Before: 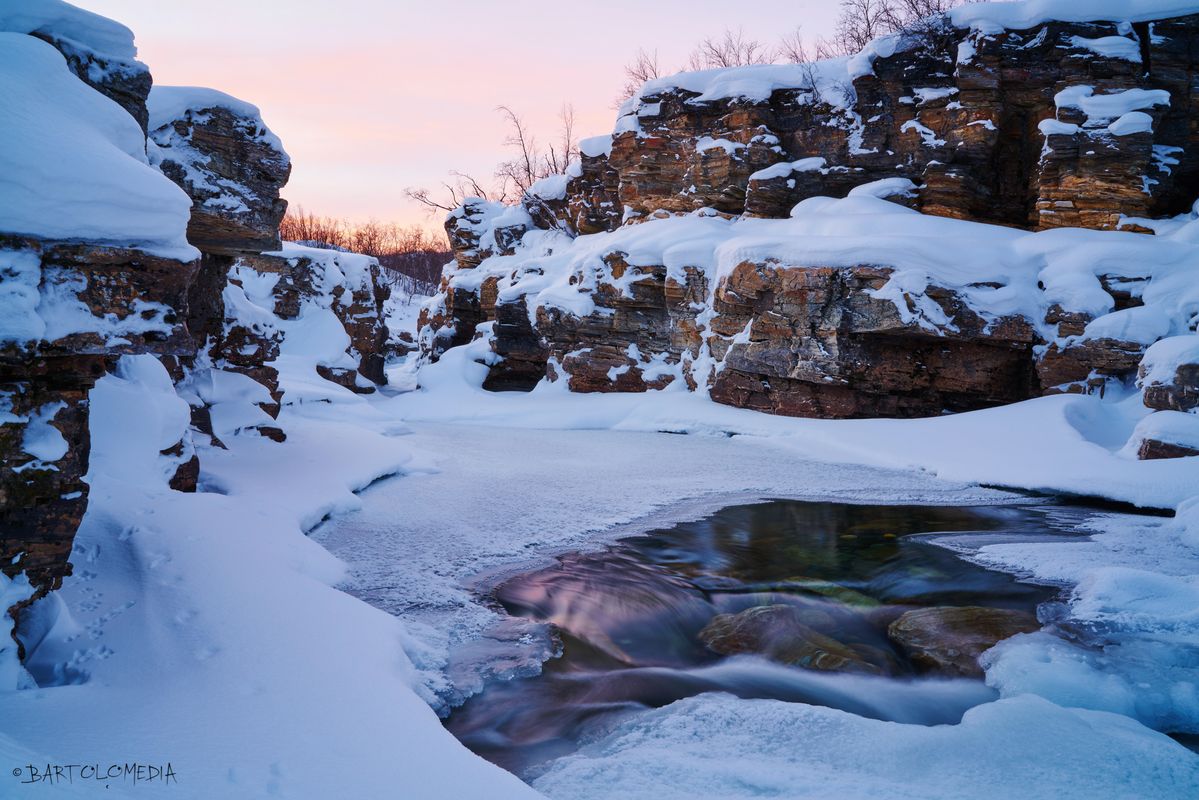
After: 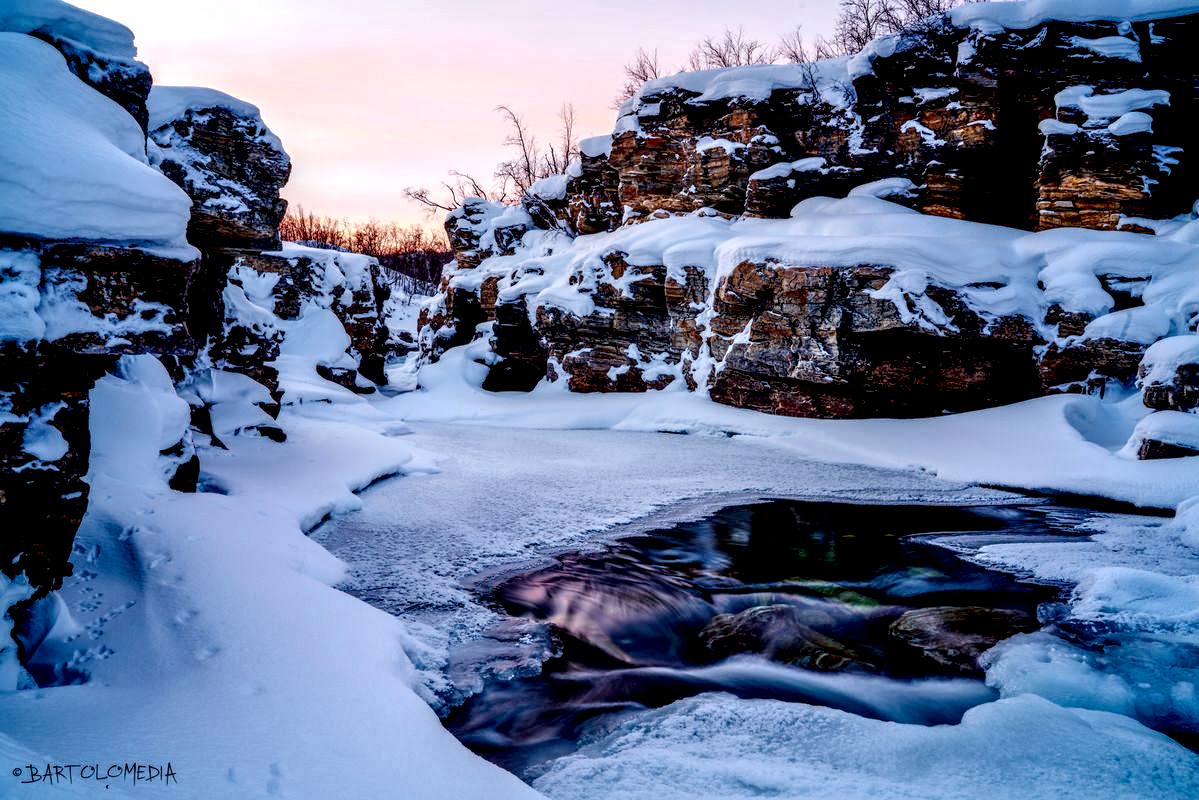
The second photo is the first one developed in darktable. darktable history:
exposure: black level correction 0.025, exposure 0.182 EV, compensate highlight preservation false
local contrast: highlights 20%, detail 197%
